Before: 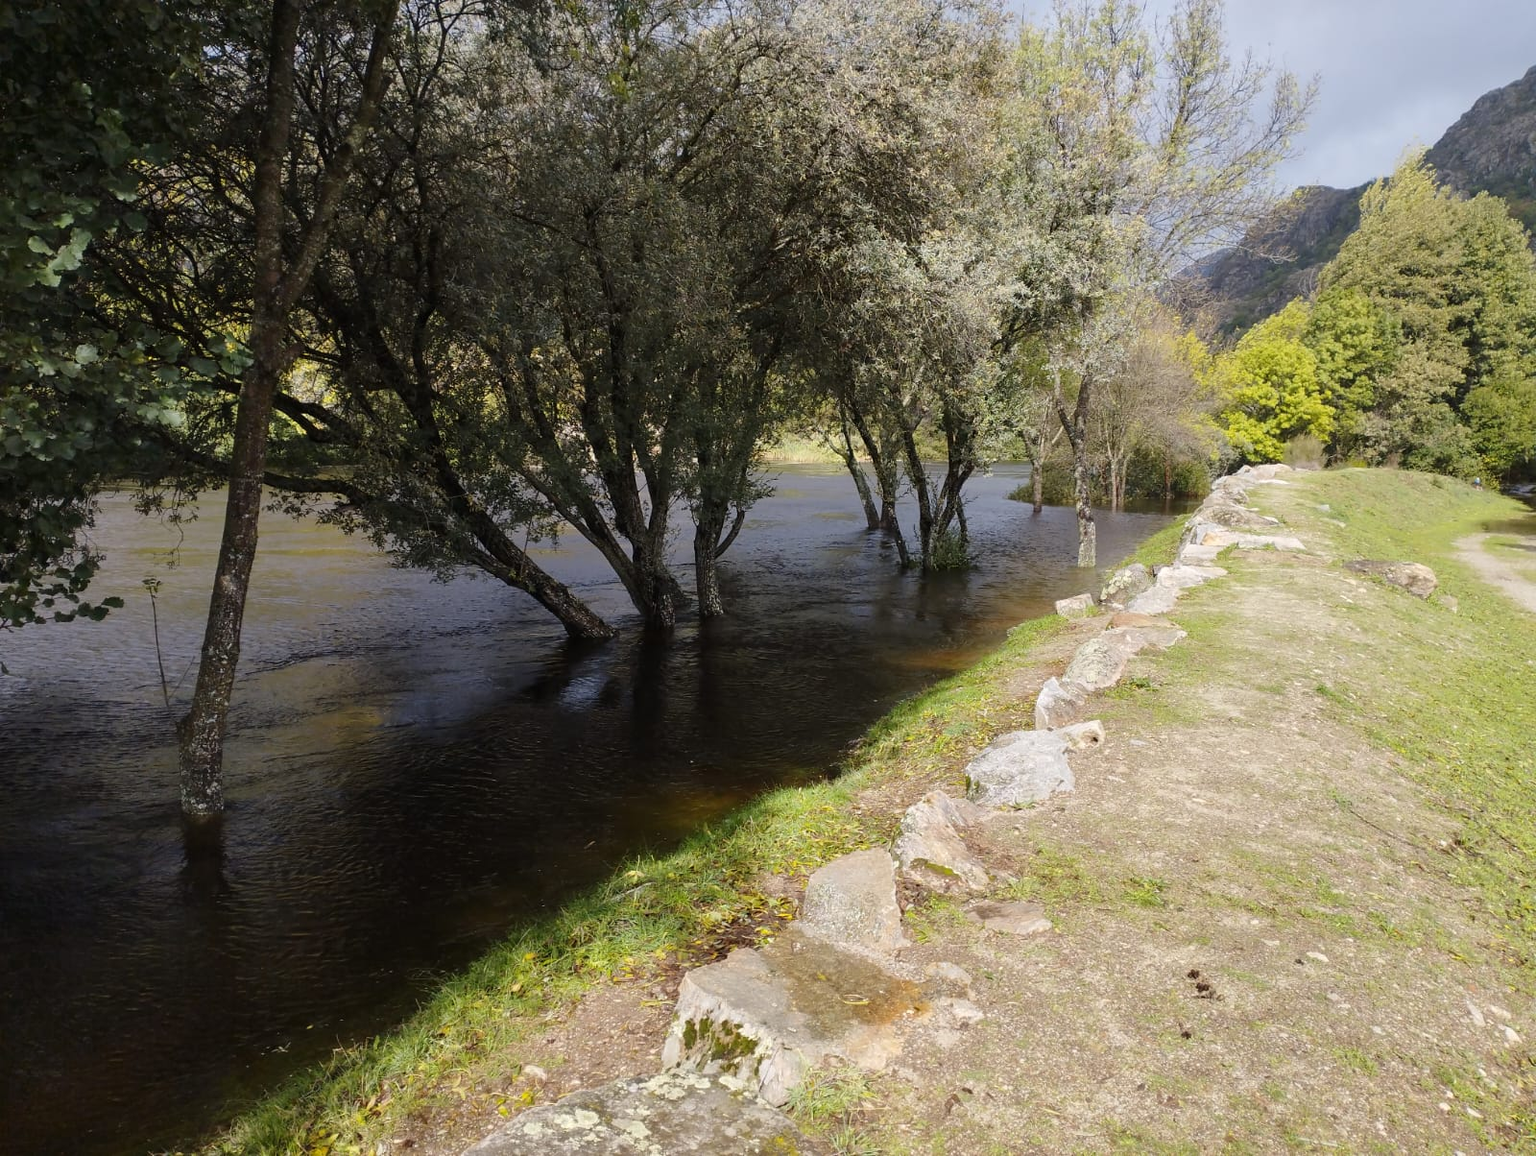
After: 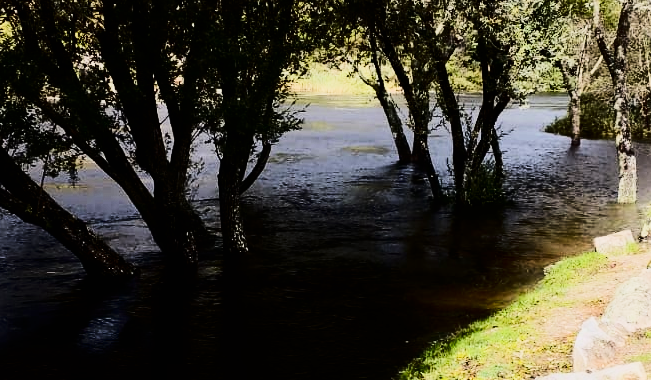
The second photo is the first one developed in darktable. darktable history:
crop: left 31.607%, top 32.244%, right 27.664%, bottom 36.168%
contrast brightness saturation: contrast 0.337, brightness -0.078, saturation 0.166
filmic rgb: black relative exposure -7.65 EV, white relative exposure 4.56 EV, threshold 5.95 EV, hardness 3.61, contrast 1.267, enable highlight reconstruction true
tone curve: curves: ch0 [(0, 0.003) (0.113, 0.081) (0.207, 0.184) (0.515, 0.612) (0.712, 0.793) (0.984, 0.961)]; ch1 [(0, 0) (0.172, 0.123) (0.317, 0.272) (0.414, 0.382) (0.476, 0.479) (0.505, 0.498) (0.534, 0.534) (0.621, 0.65) (0.709, 0.764) (1, 1)]; ch2 [(0, 0) (0.411, 0.424) (0.505, 0.505) (0.521, 0.524) (0.537, 0.57) (0.65, 0.699) (1, 1)], color space Lab, linked channels, preserve colors none
